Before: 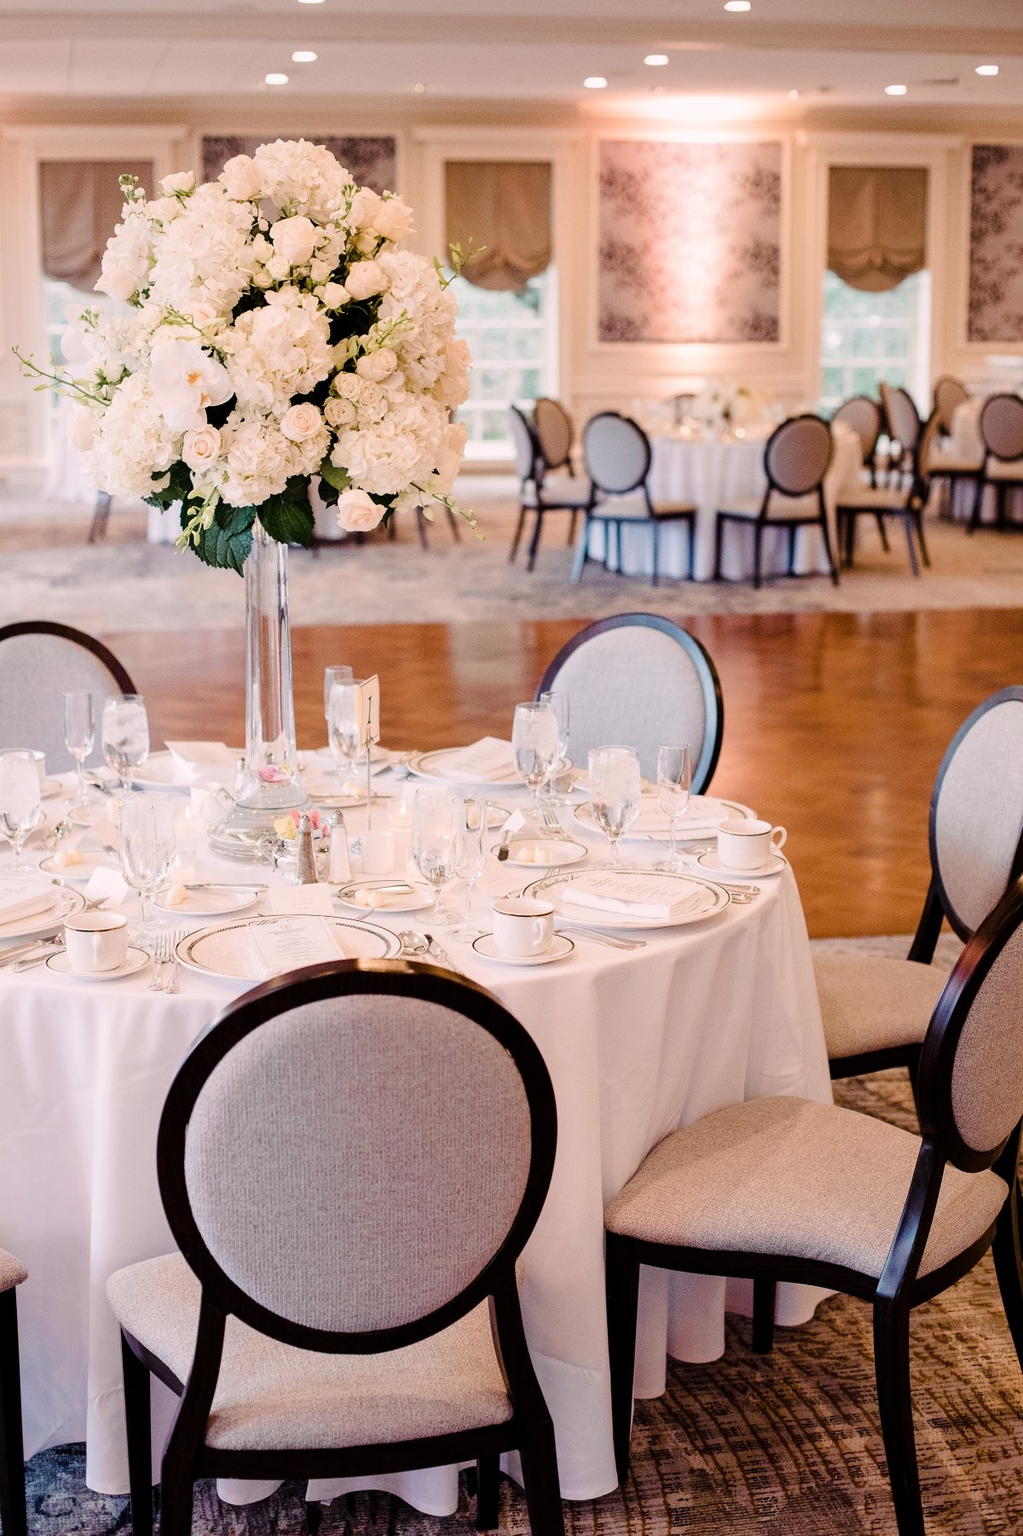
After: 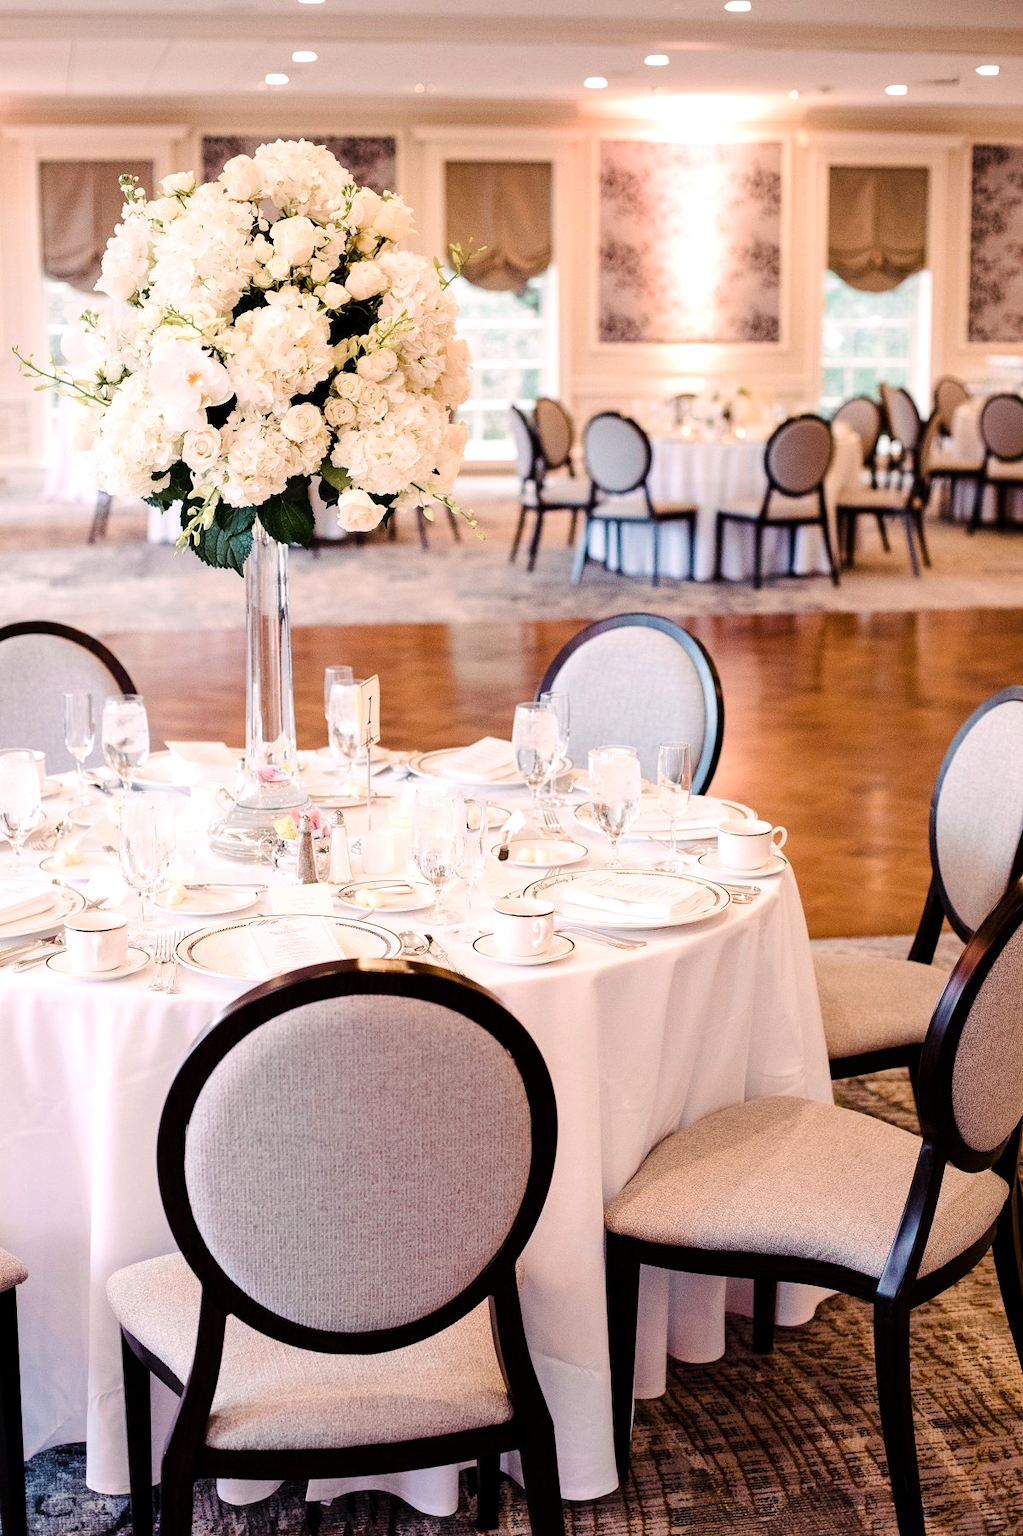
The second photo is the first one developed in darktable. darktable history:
tone equalizer: -8 EV -0.381 EV, -7 EV -0.427 EV, -6 EV -0.336 EV, -5 EV -0.184 EV, -3 EV 0.222 EV, -2 EV 0.33 EV, -1 EV 0.385 EV, +0 EV 0.413 EV, edges refinement/feathering 500, mask exposure compensation -1.57 EV, preserve details no
